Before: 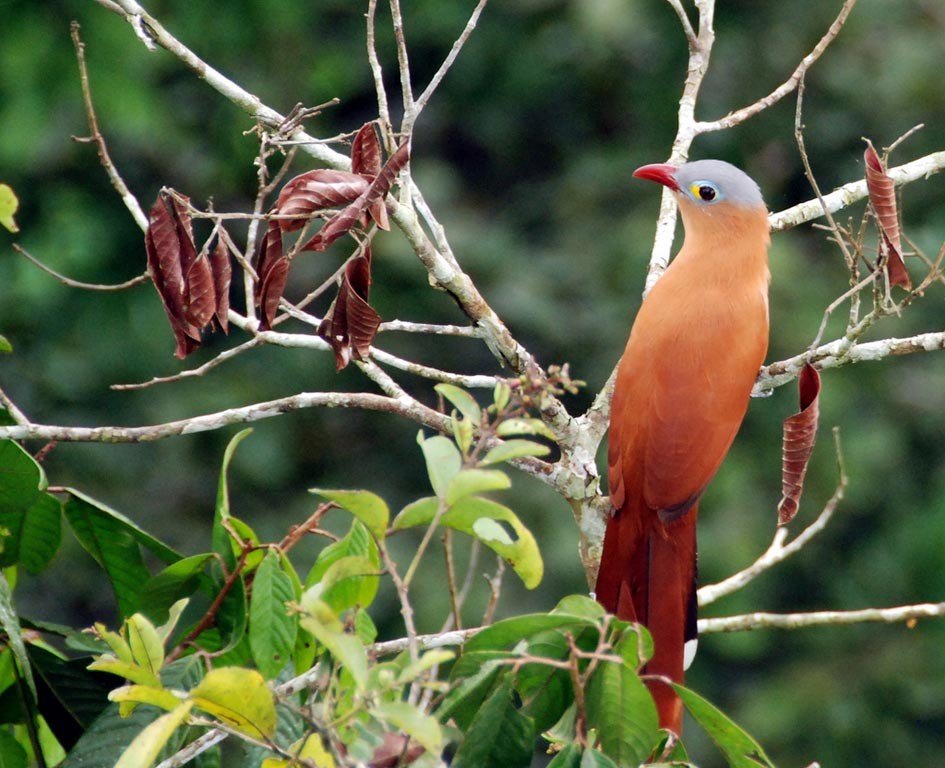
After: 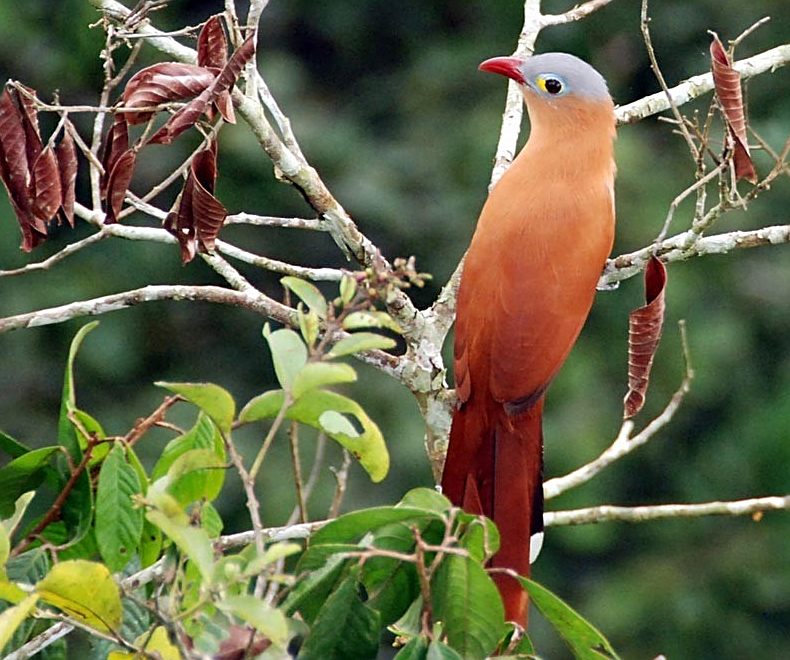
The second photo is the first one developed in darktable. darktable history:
sharpen: amount 0.578
crop: left 16.345%, top 14.041%
